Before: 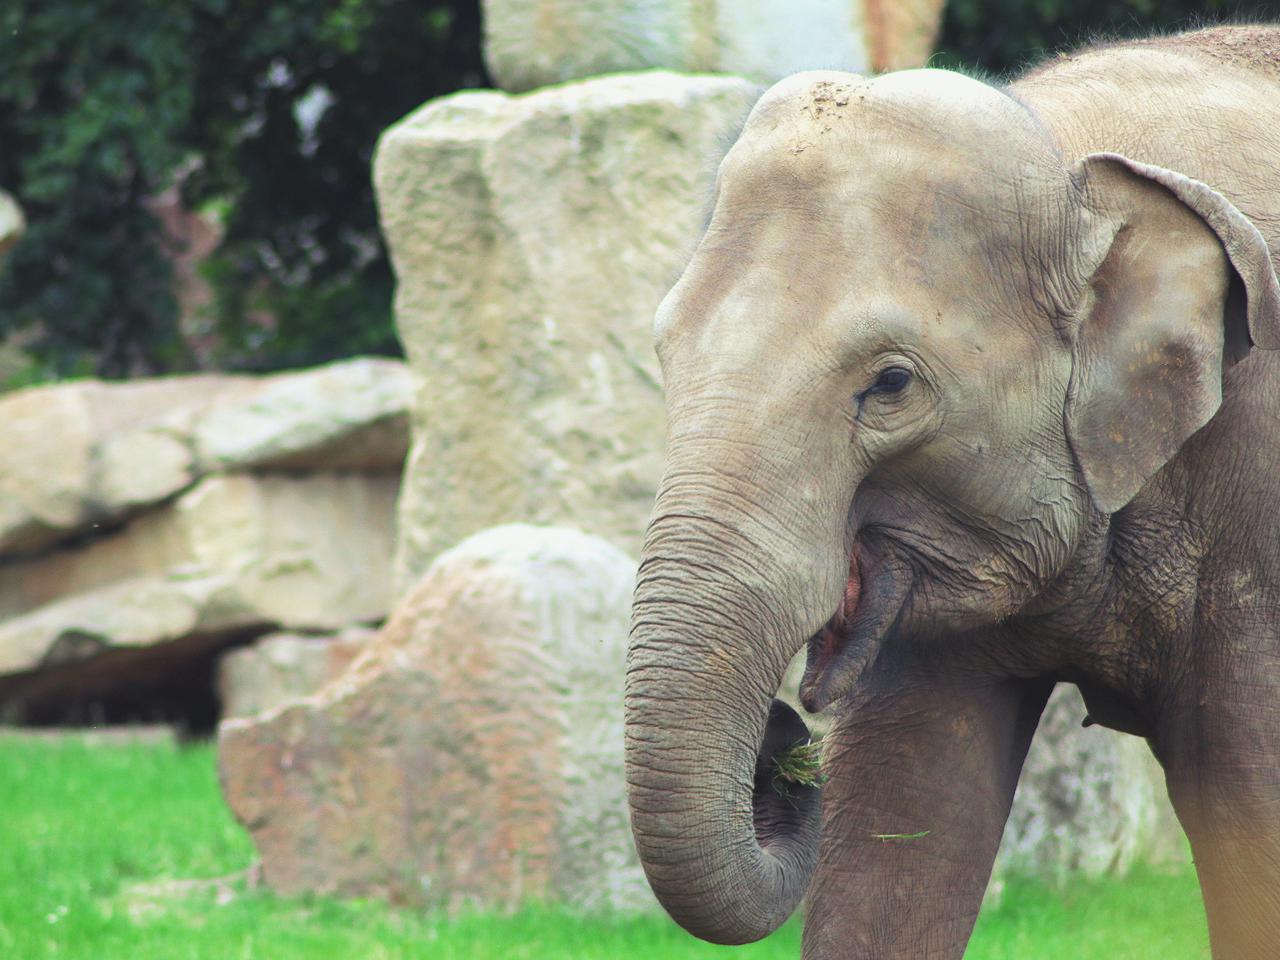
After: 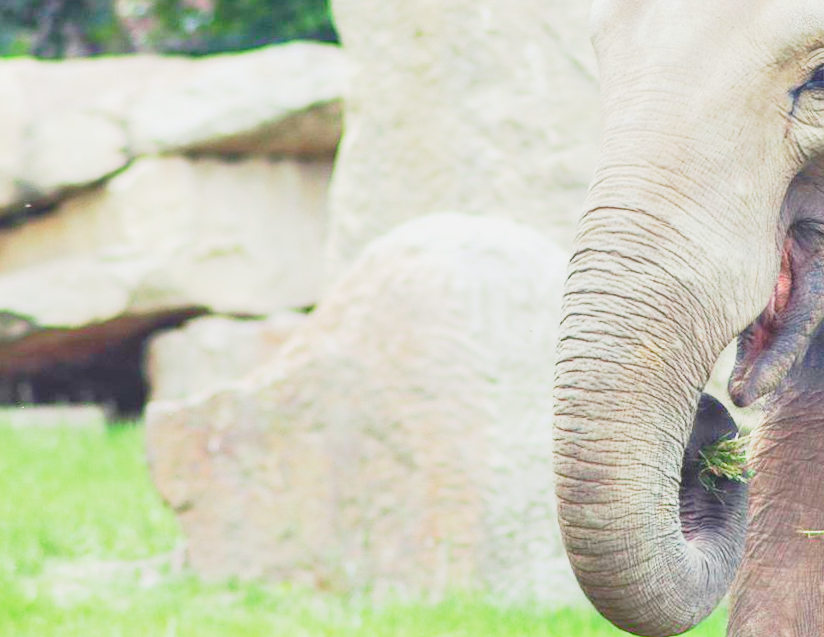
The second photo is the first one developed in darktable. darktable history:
local contrast: on, module defaults
crop and rotate: angle -1.17°, left 4.061%, top 31.806%, right 29.795%
base curve: curves: ch0 [(0, 0) (0.028, 0.03) (0.121, 0.232) (0.46, 0.748) (0.859, 0.968) (1, 1)], preserve colors none
exposure: black level correction 0, exposure 1.107 EV, compensate highlight preservation false
contrast brightness saturation: contrast -0.199, saturation 0.189
shadows and highlights: shadows 36.72, highlights -27.37, soften with gaussian
tone equalizer: on, module defaults
